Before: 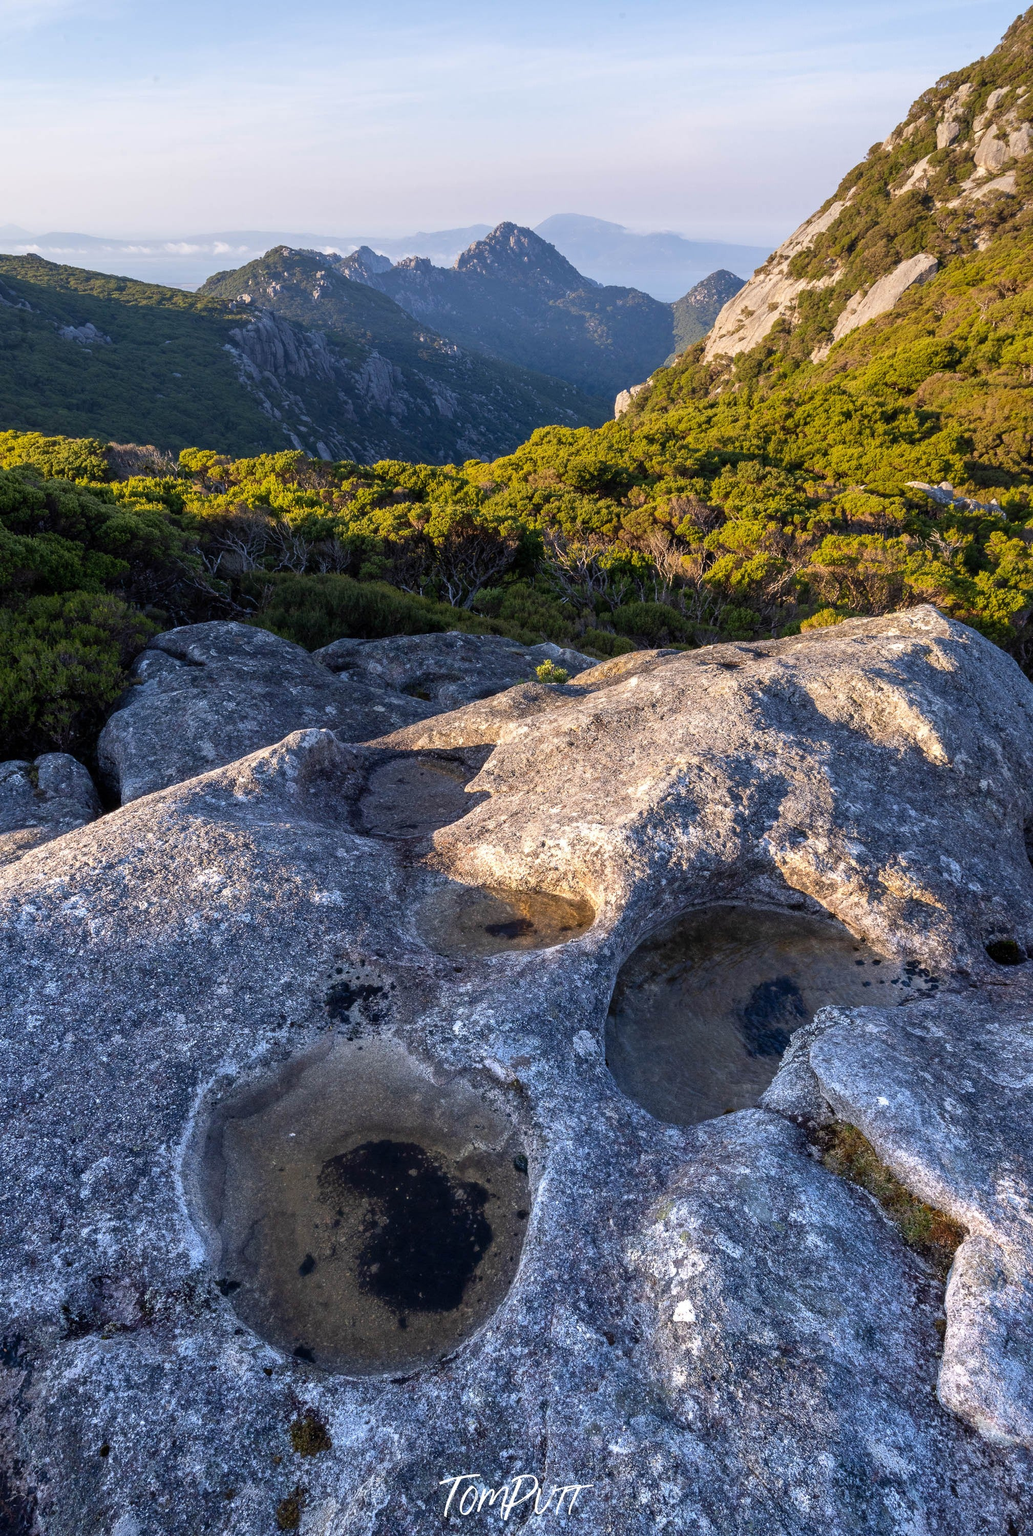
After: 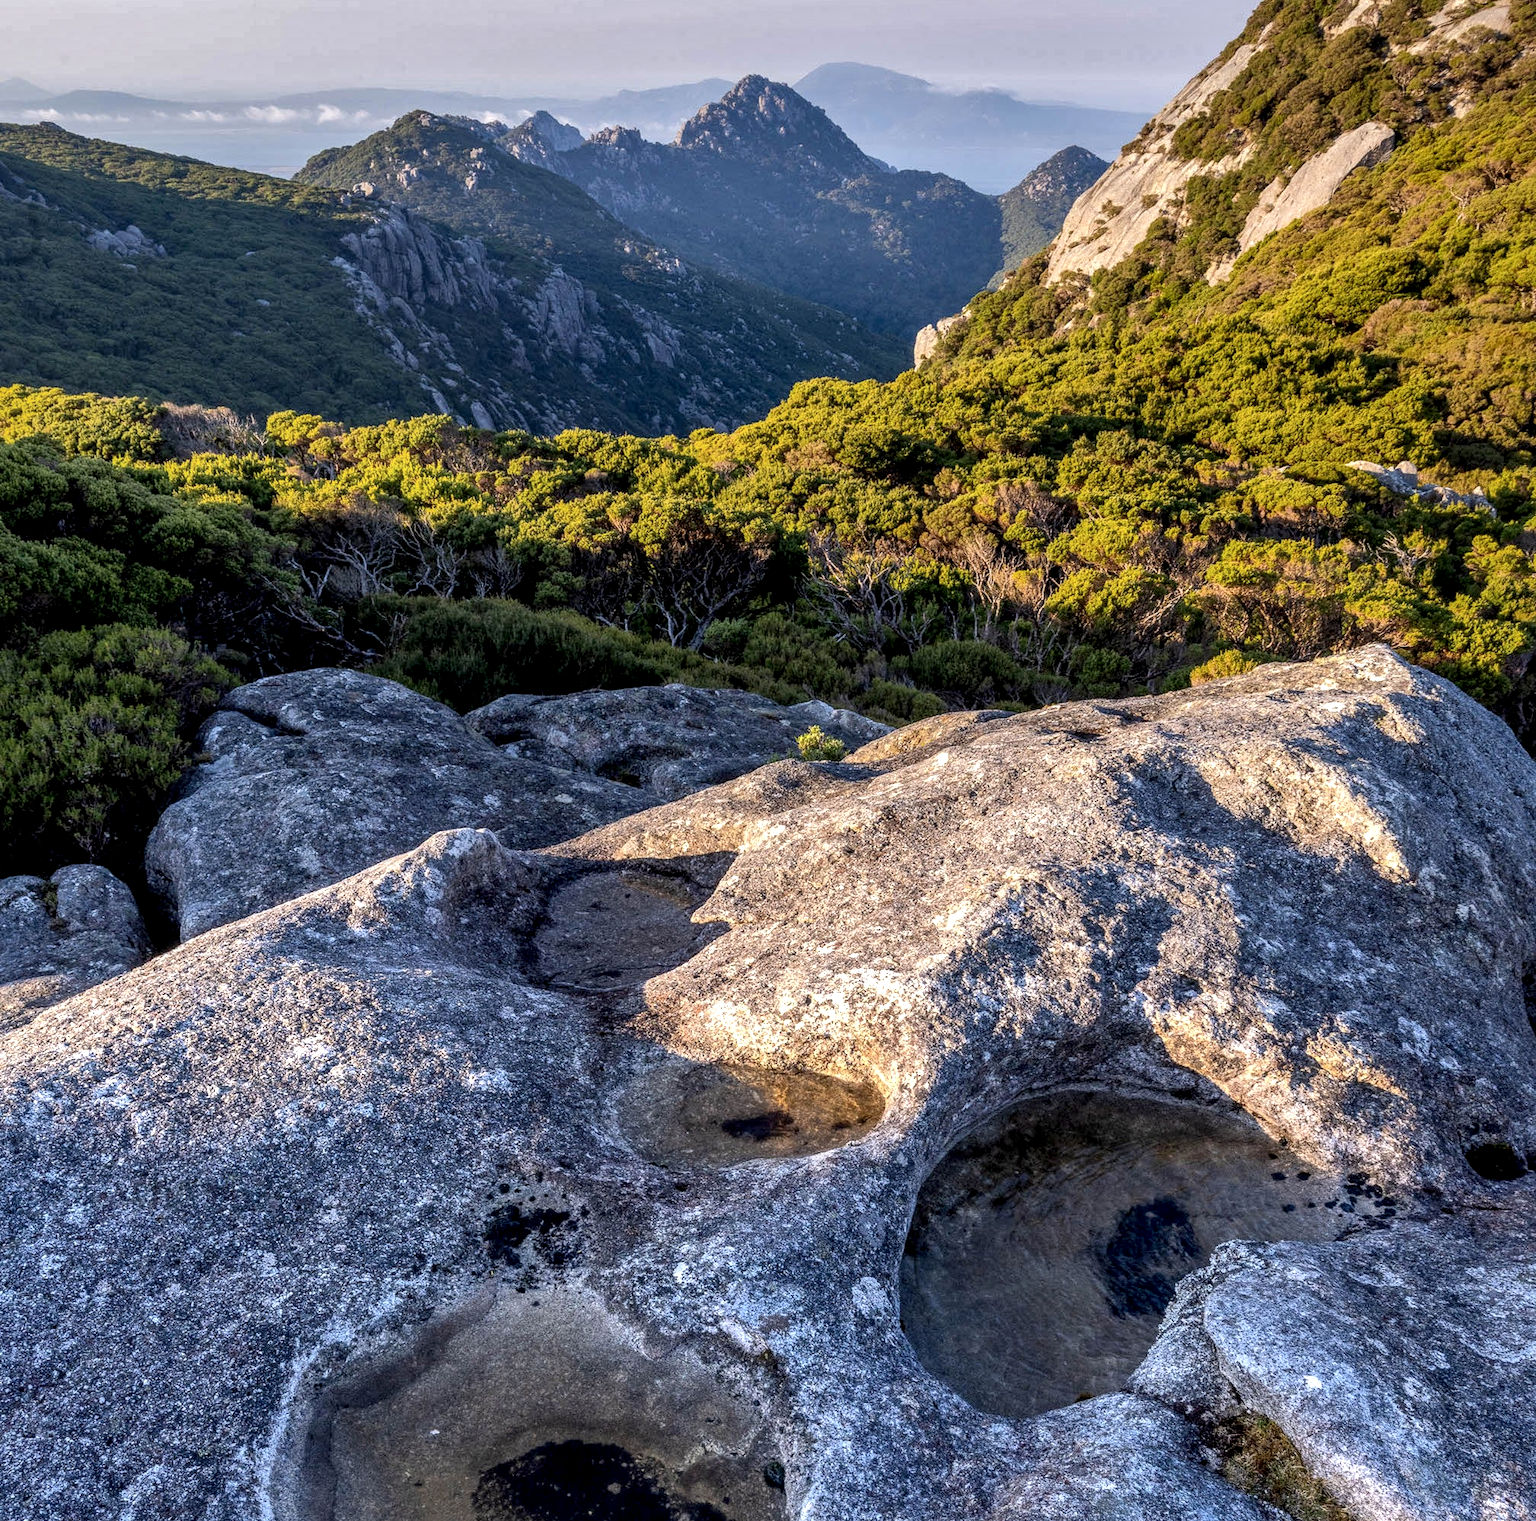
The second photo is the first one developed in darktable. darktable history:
tone equalizer: edges refinement/feathering 500, mask exposure compensation -1.57 EV, preserve details no
local contrast: highlights 60%, shadows 60%, detail 160%
crop: top 11.181%, bottom 22.175%
shadows and highlights: shadows 39.25, highlights -59.83
